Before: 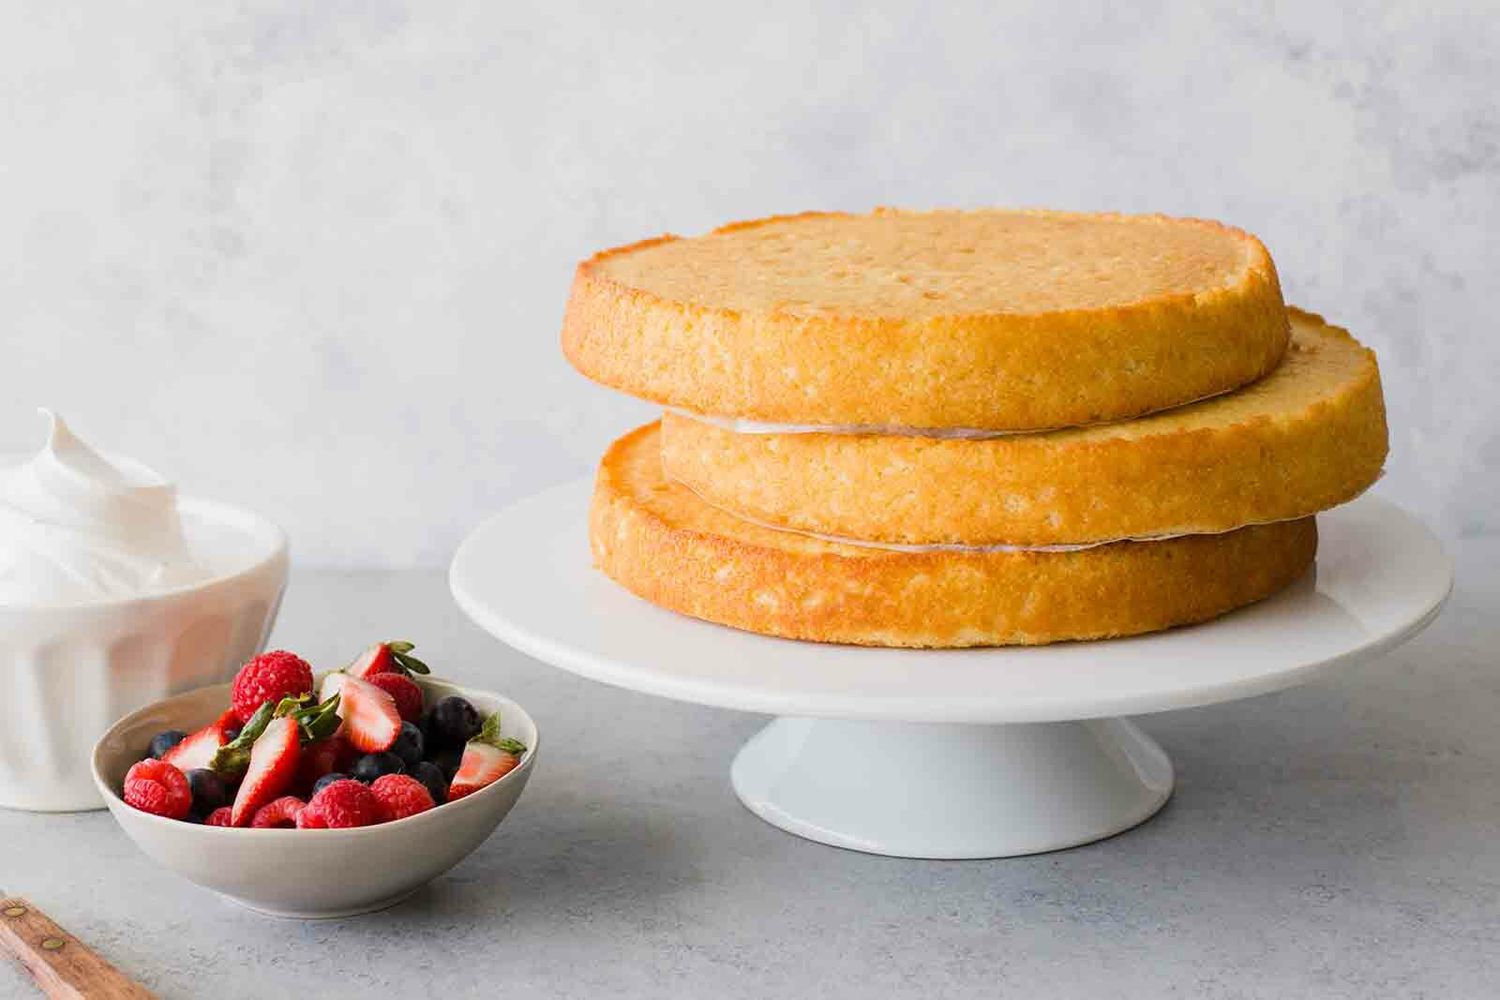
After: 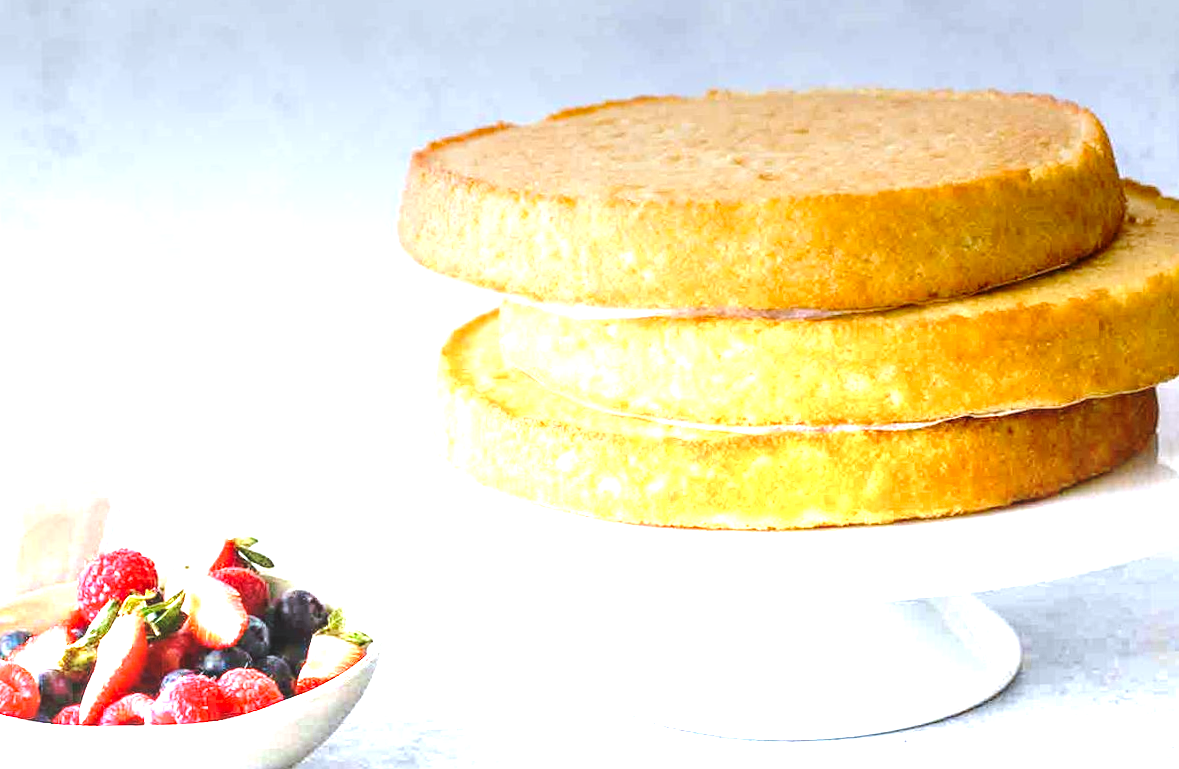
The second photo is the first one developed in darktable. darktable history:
graduated density: density -3.9 EV
color calibration: x 0.37, y 0.382, temperature 4313.32 K
crop and rotate: left 10.071%, top 10.071%, right 10.02%, bottom 10.02%
rotate and perspective: rotation -1.42°, crop left 0.016, crop right 0.984, crop top 0.035, crop bottom 0.965
local contrast: on, module defaults
base curve: curves: ch0 [(0, 0) (0.073, 0.04) (0.157, 0.139) (0.492, 0.492) (0.758, 0.758) (1, 1)], preserve colors none
